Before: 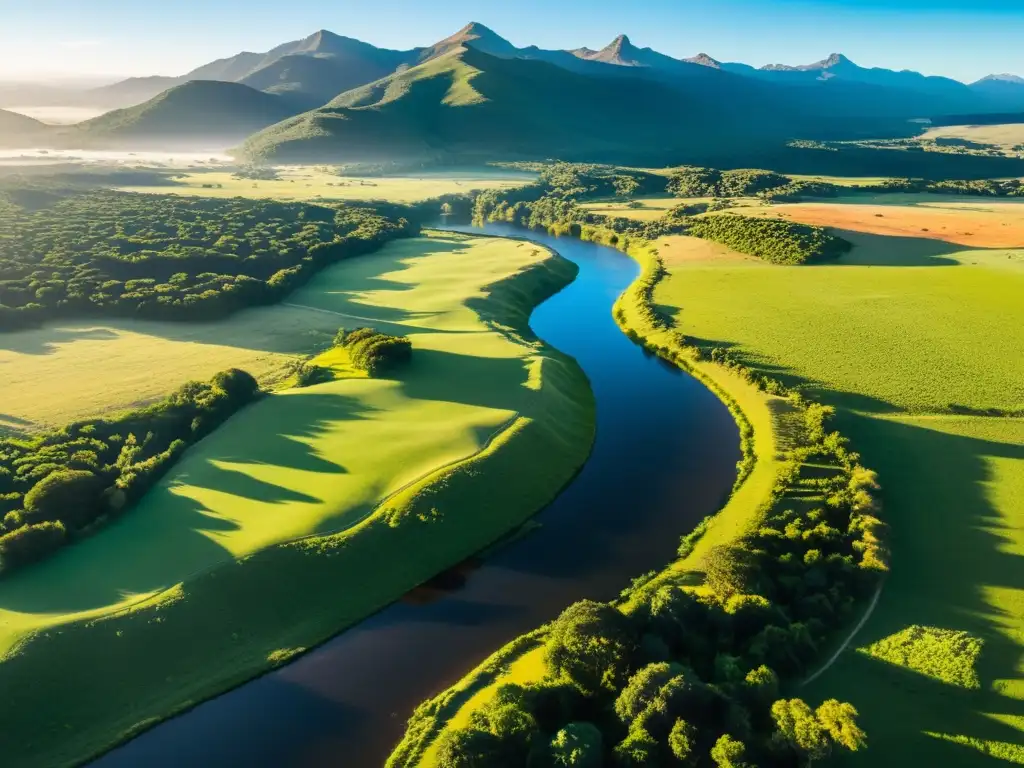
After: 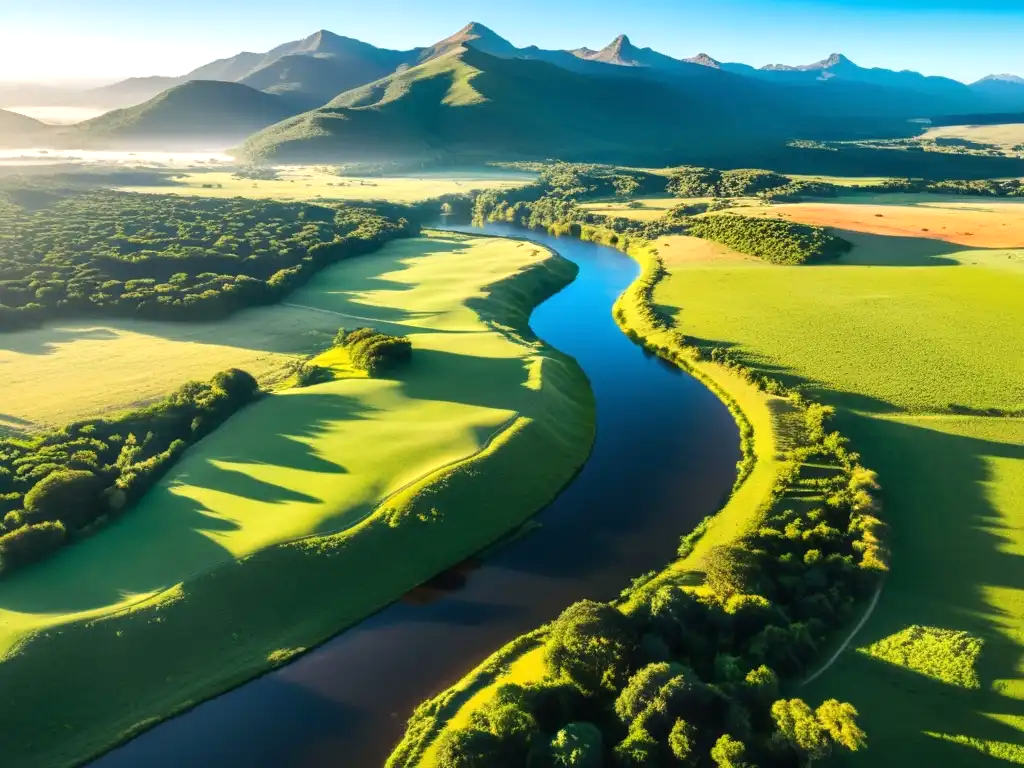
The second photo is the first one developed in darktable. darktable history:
exposure: black level correction 0, exposure 0.302 EV, compensate exposure bias true, compensate highlight preservation false
